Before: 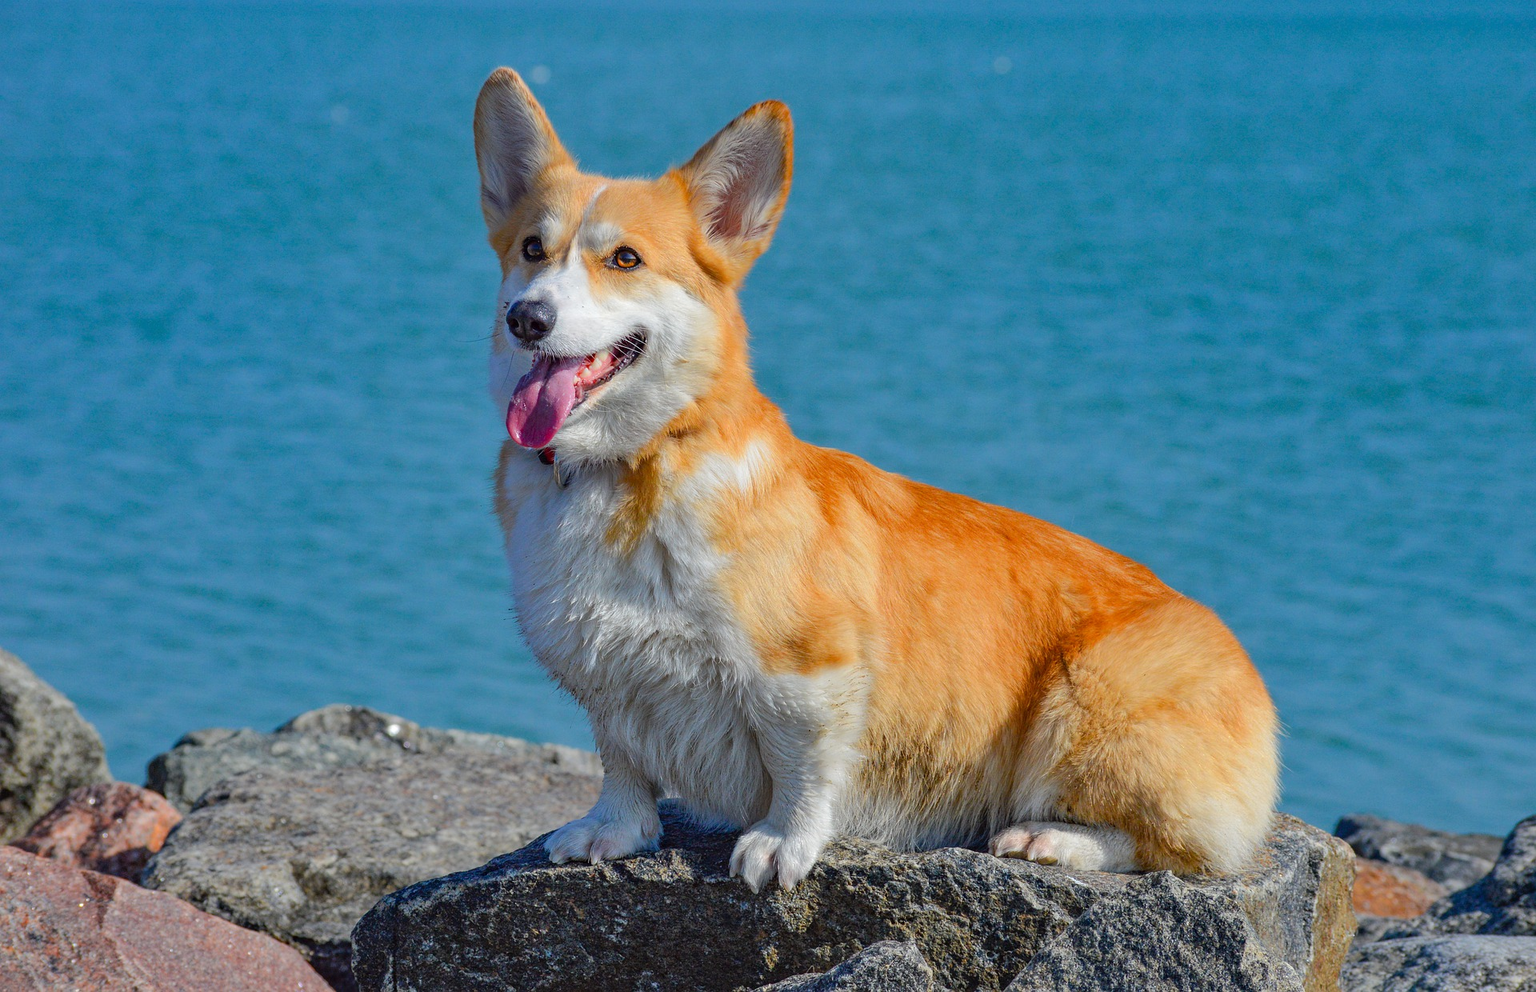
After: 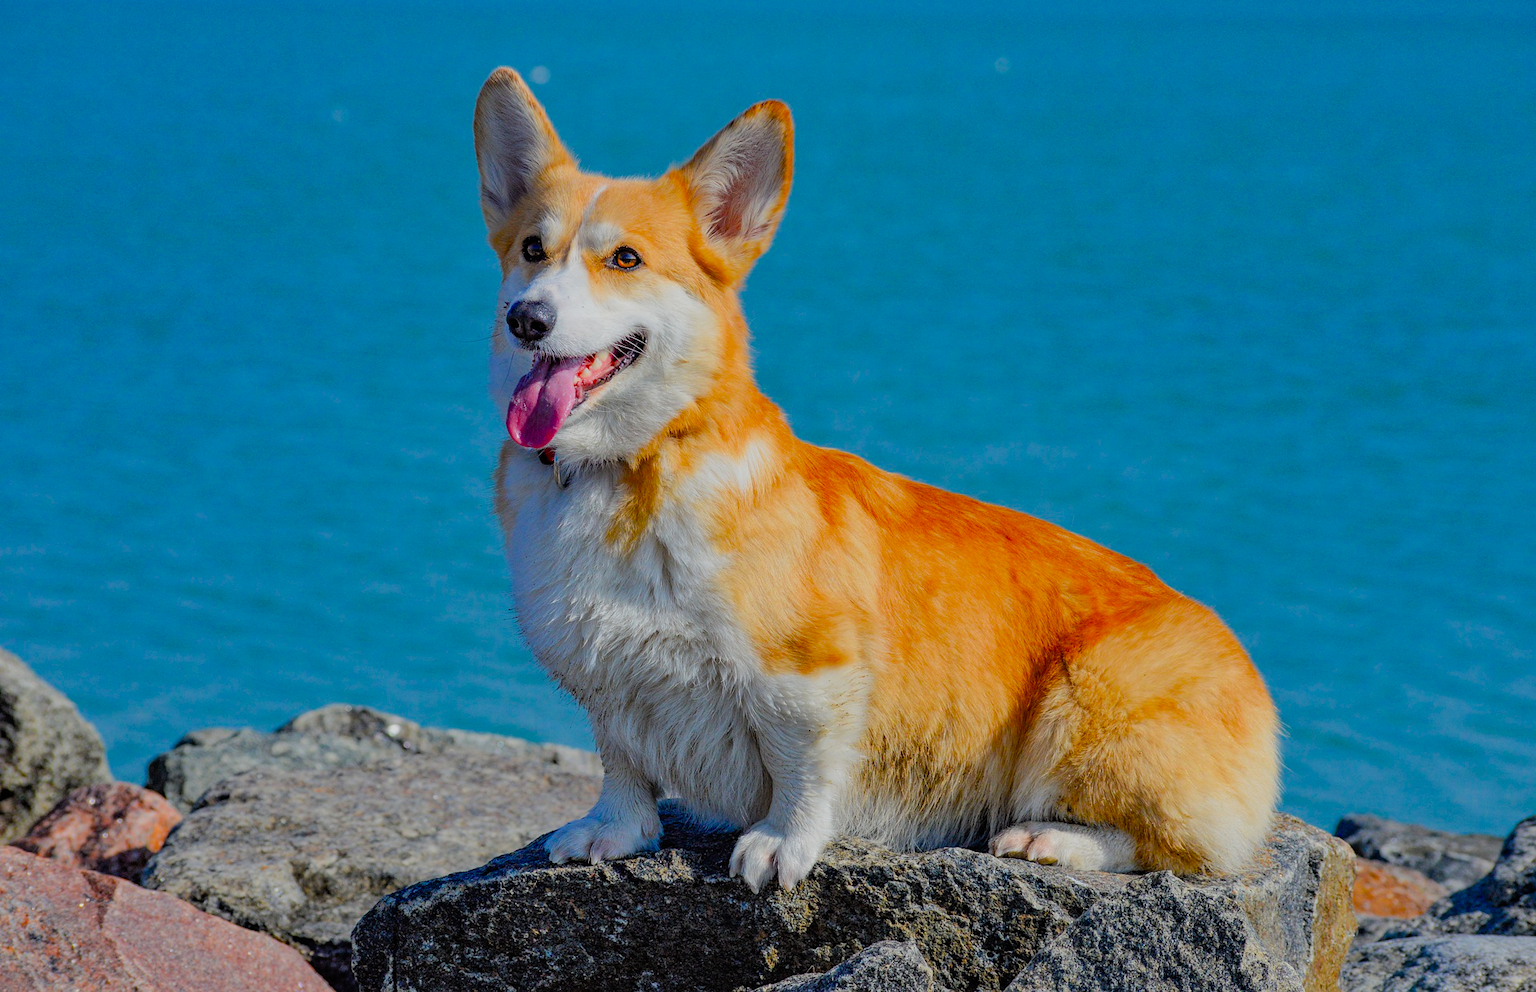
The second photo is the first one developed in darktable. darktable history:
filmic rgb: black relative exposure -7.75 EV, white relative exposure 4.4 EV, threshold 3 EV, hardness 3.76, latitude 38.11%, contrast 0.966, highlights saturation mix 10%, shadows ↔ highlights balance 4.59%, color science v4 (2020), enable highlight reconstruction true
